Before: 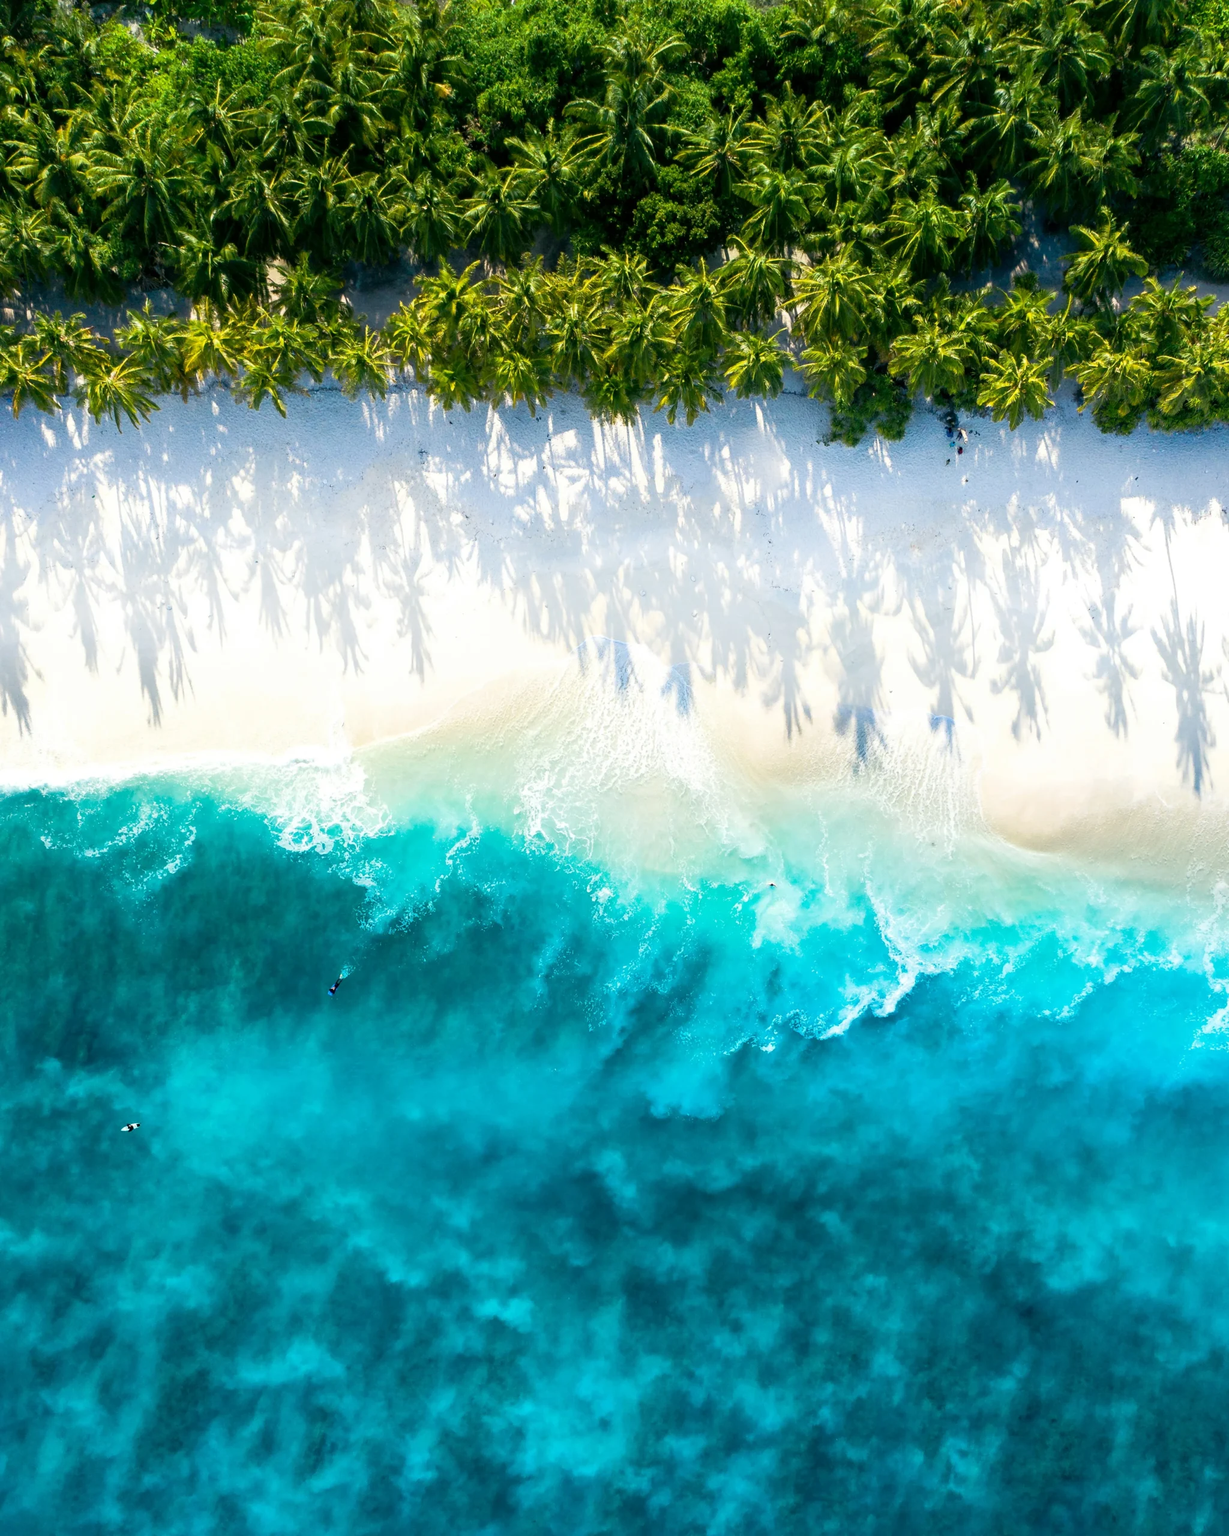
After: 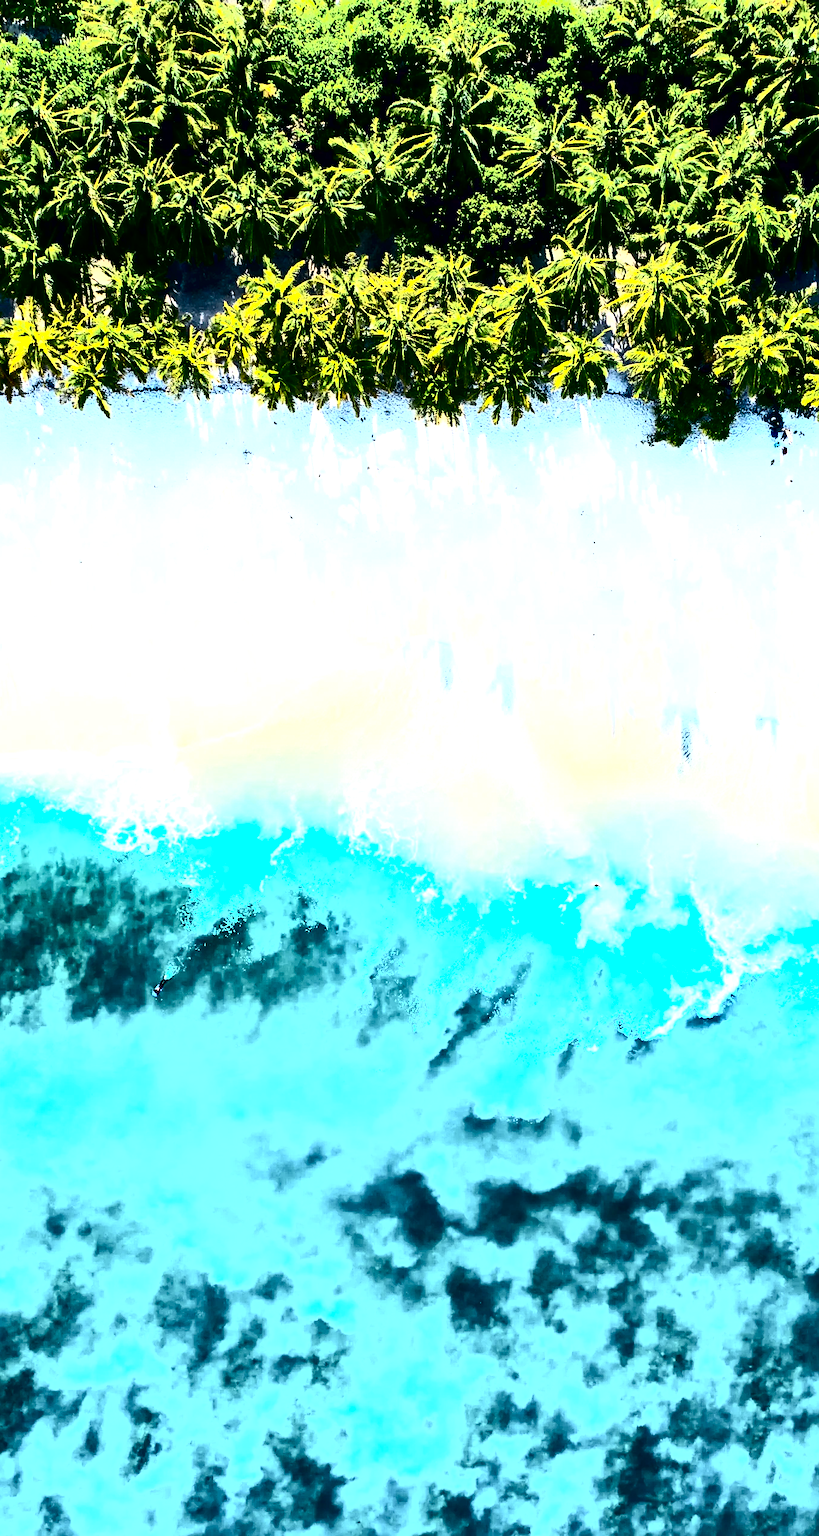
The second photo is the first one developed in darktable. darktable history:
contrast brightness saturation: contrast 0.918, brightness 0.191
sharpen: on, module defaults
local contrast: mode bilateral grid, contrast 20, coarseness 51, detail 119%, midtone range 0.2
shadows and highlights: shadows -9.44, white point adjustment 1.36, highlights 11.75
crop and rotate: left 14.35%, right 18.946%
contrast equalizer: octaves 7, y [[0.6 ×6], [0.55 ×6], [0 ×6], [0 ×6], [0 ×6]]
exposure: black level correction 0, exposure 0.889 EV, compensate exposure bias true, compensate highlight preservation false
